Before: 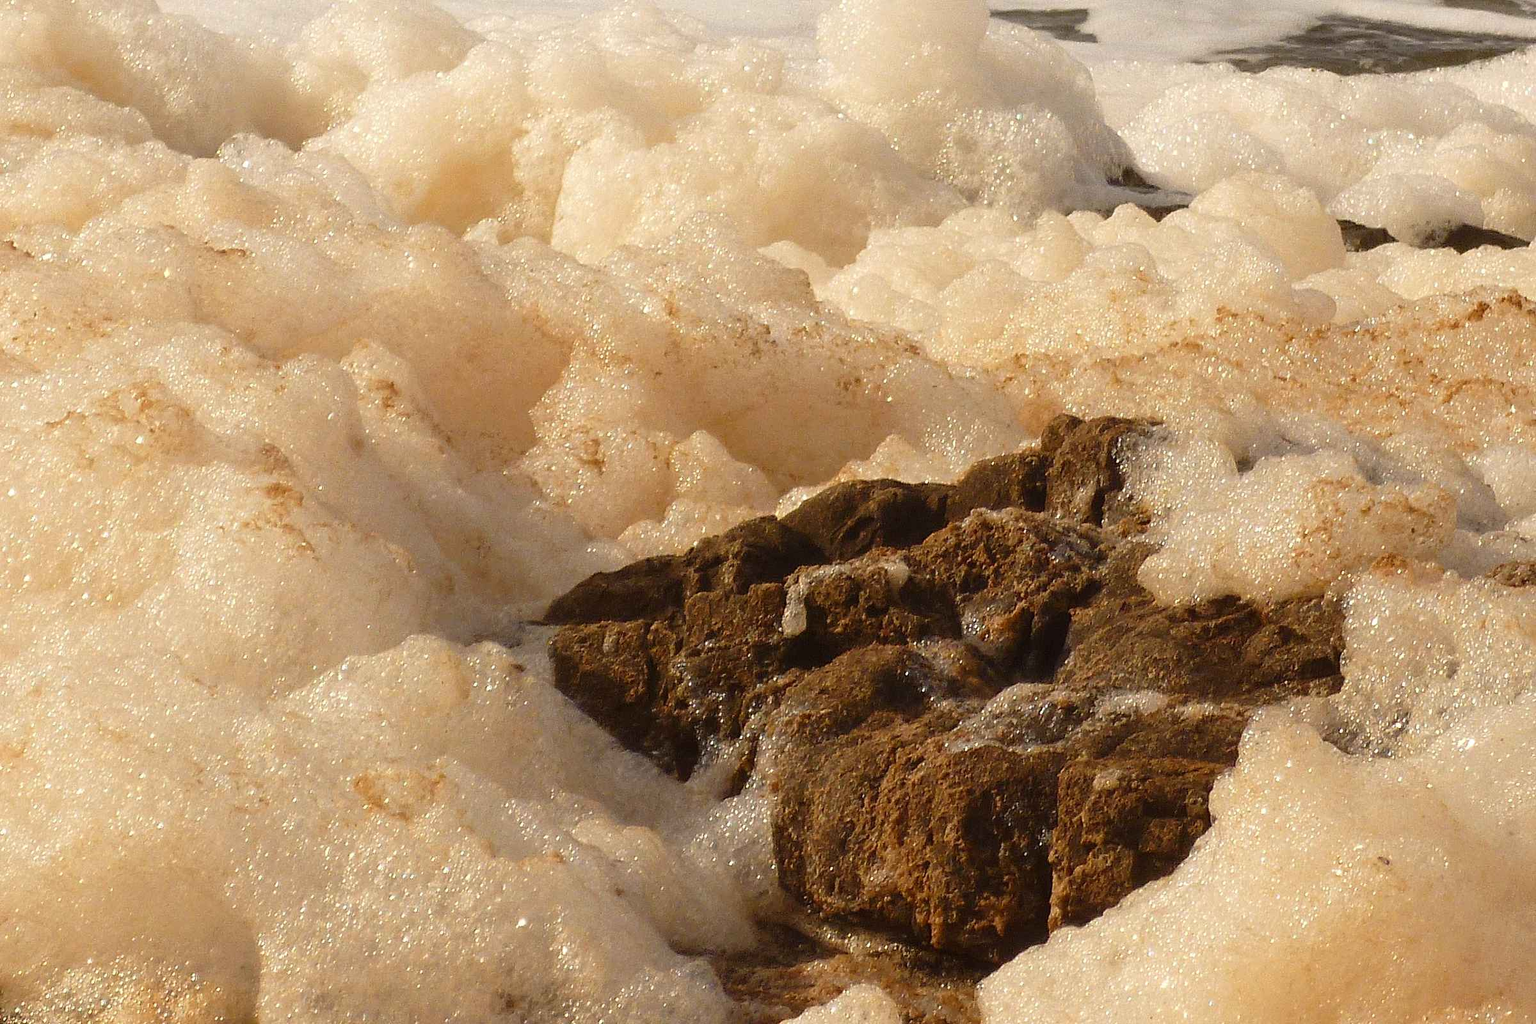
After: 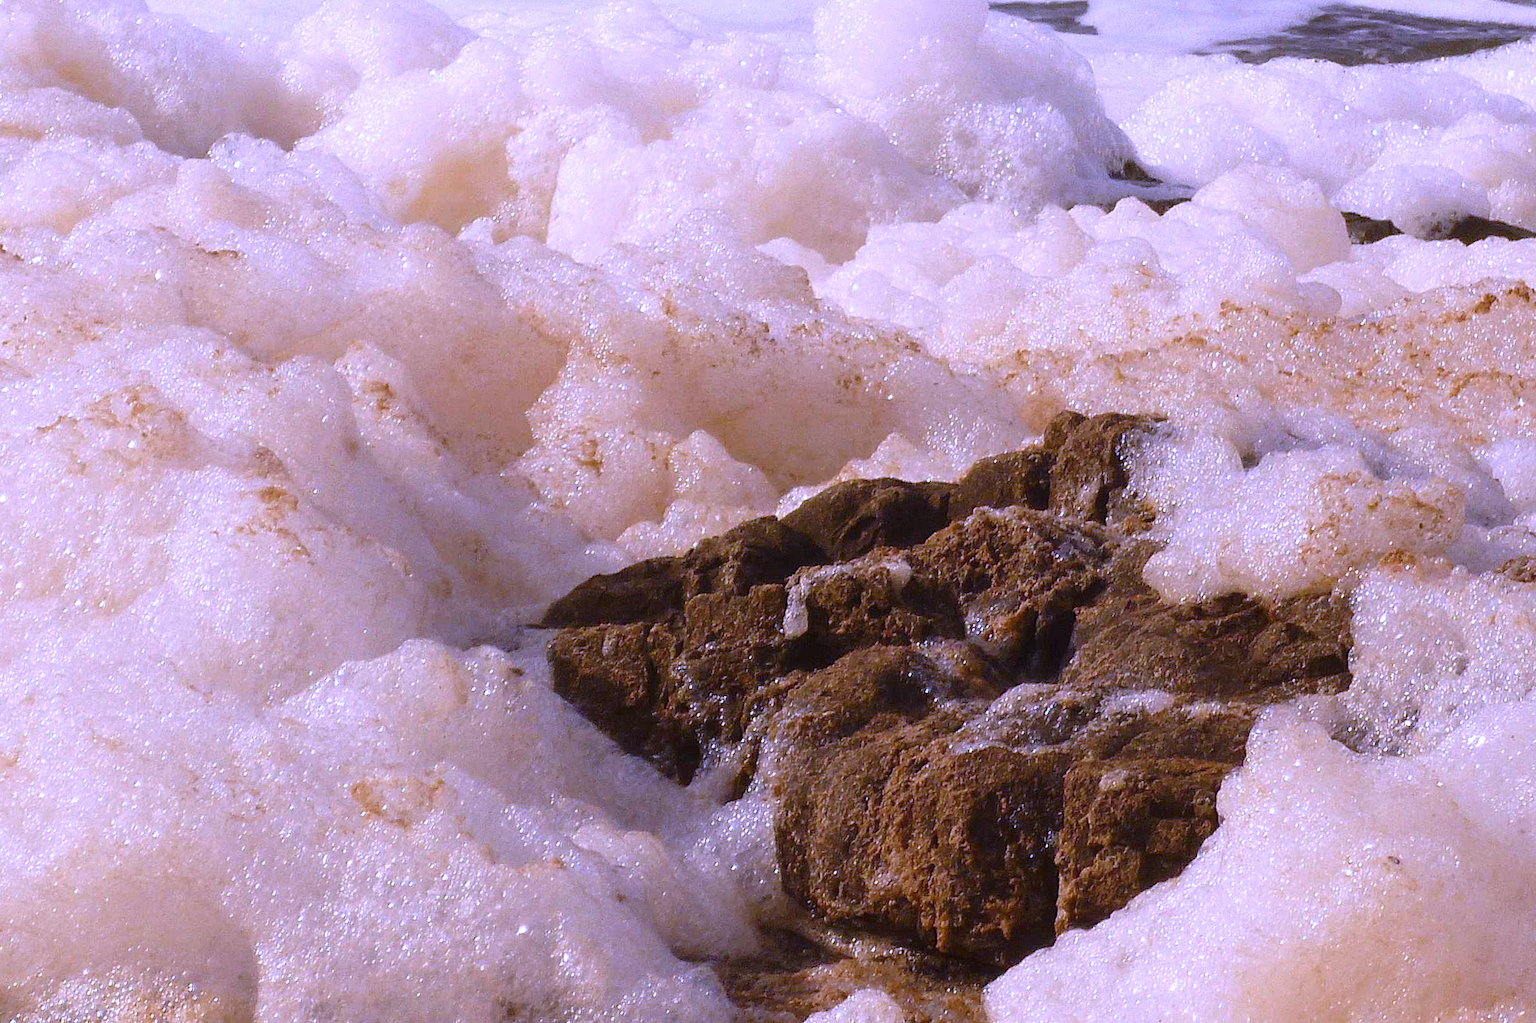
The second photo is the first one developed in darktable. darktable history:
rotate and perspective: rotation -0.45°, automatic cropping original format, crop left 0.008, crop right 0.992, crop top 0.012, crop bottom 0.988
white balance: red 0.98, blue 1.61
